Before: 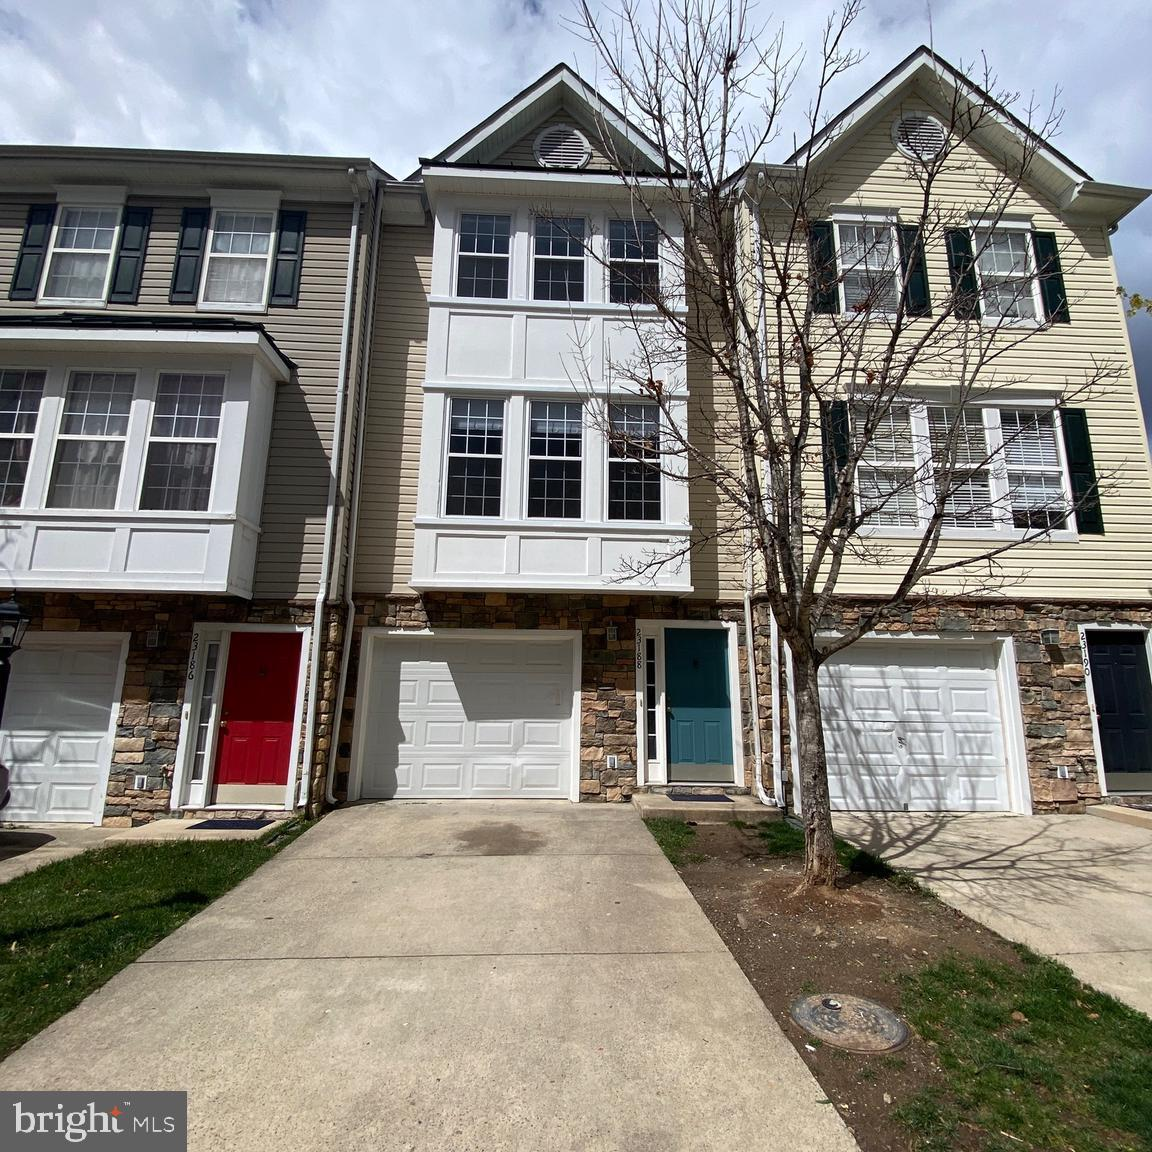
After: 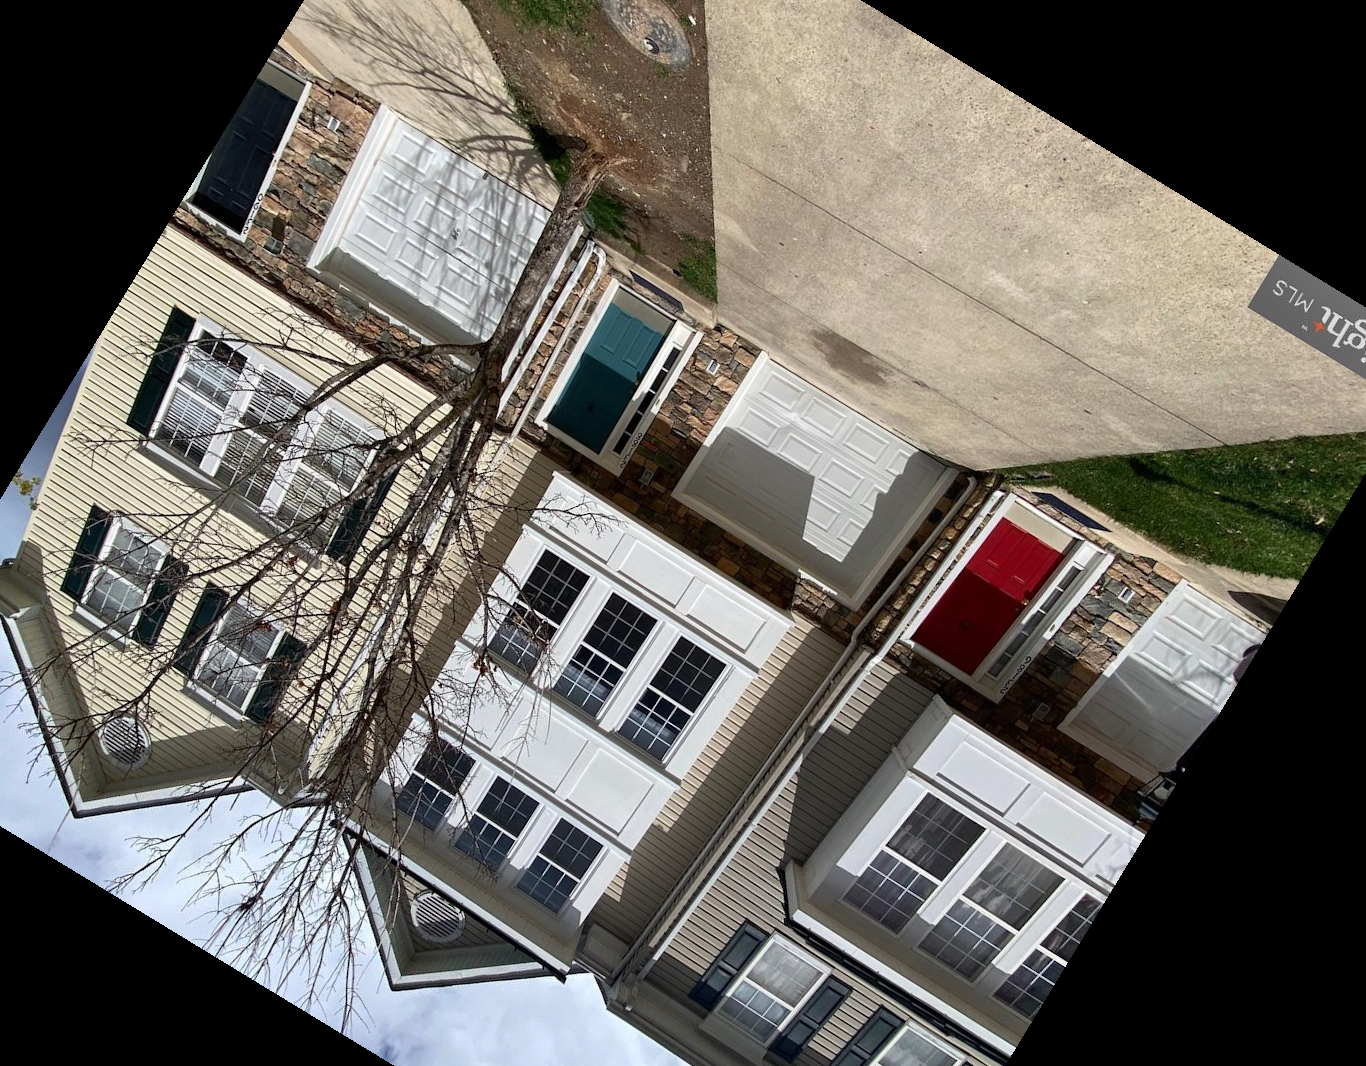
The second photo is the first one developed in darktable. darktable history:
shadows and highlights: shadows 49, highlights -41, soften with gaussian
crop and rotate: angle 148.68°, left 9.111%, top 15.603%, right 4.588%, bottom 17.041%
